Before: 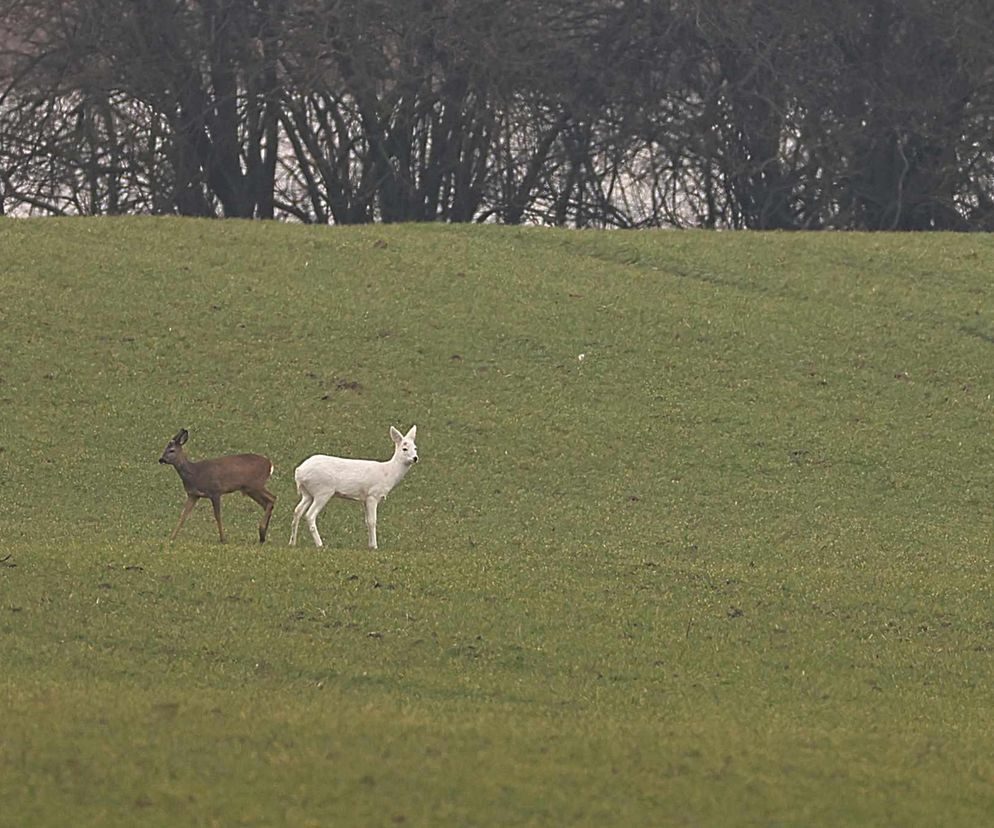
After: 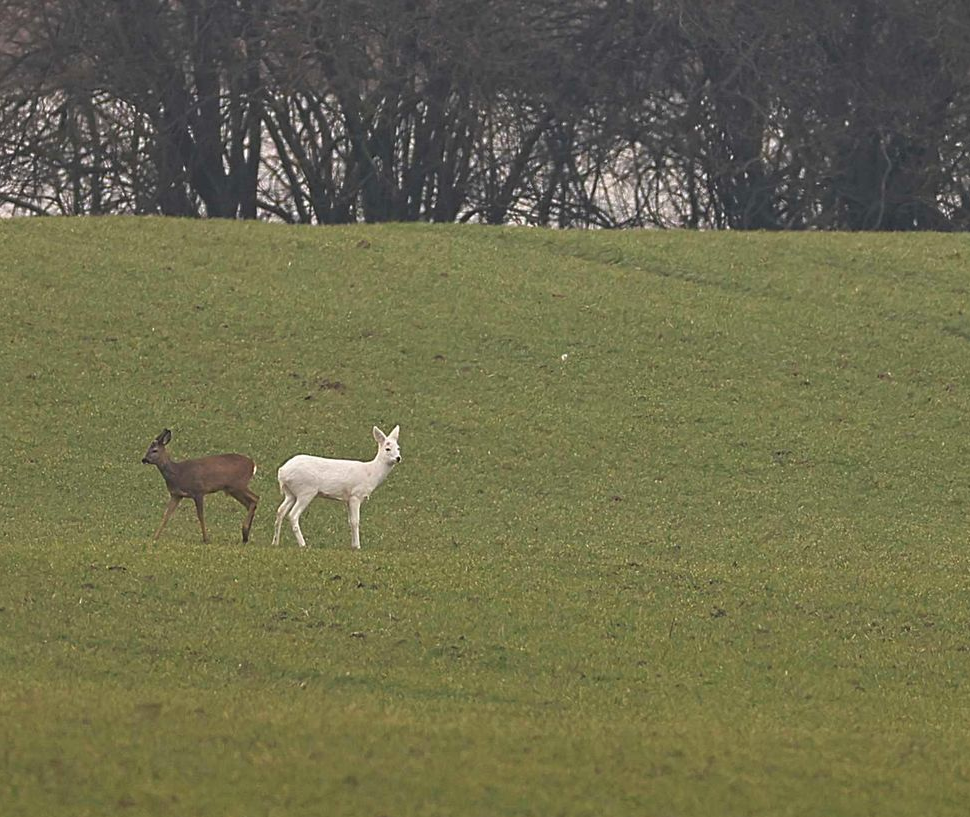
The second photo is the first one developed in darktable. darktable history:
crop and rotate: left 1.774%, right 0.633%, bottom 1.28%
velvia: strength 10%
